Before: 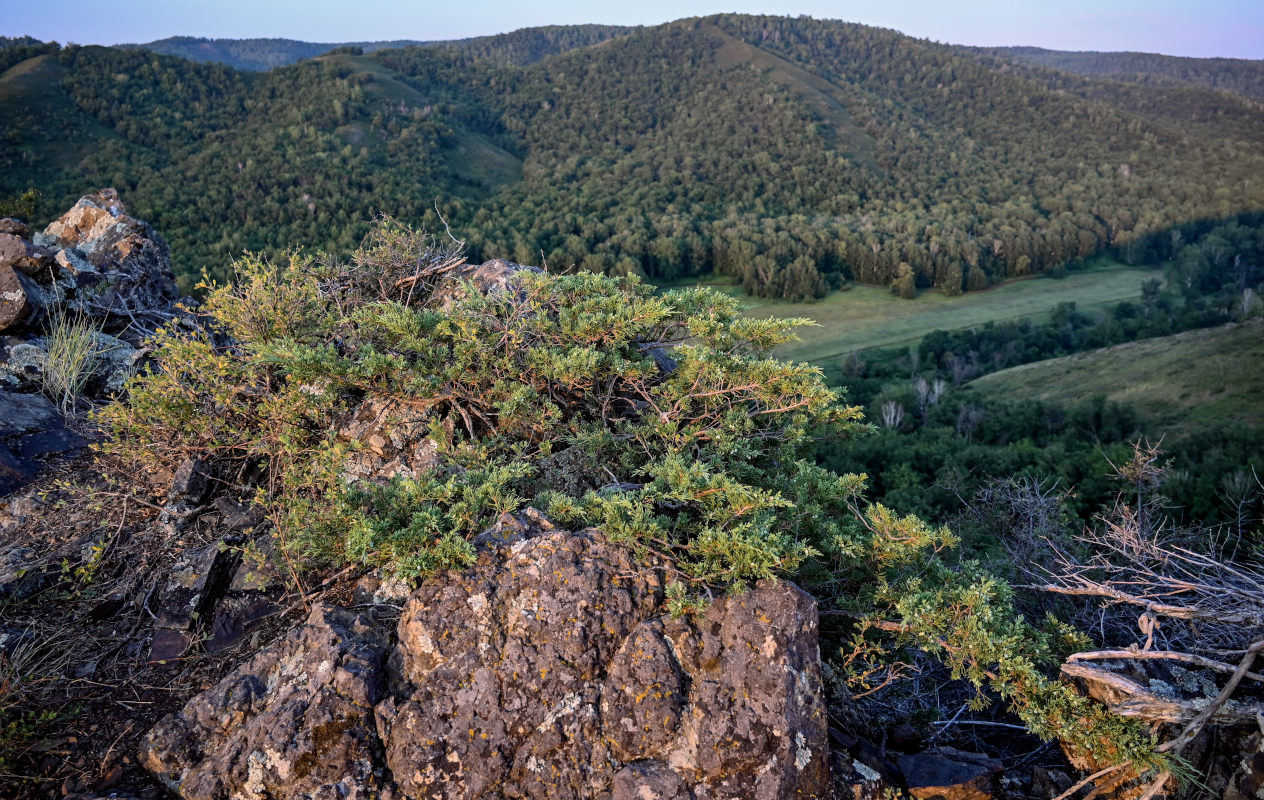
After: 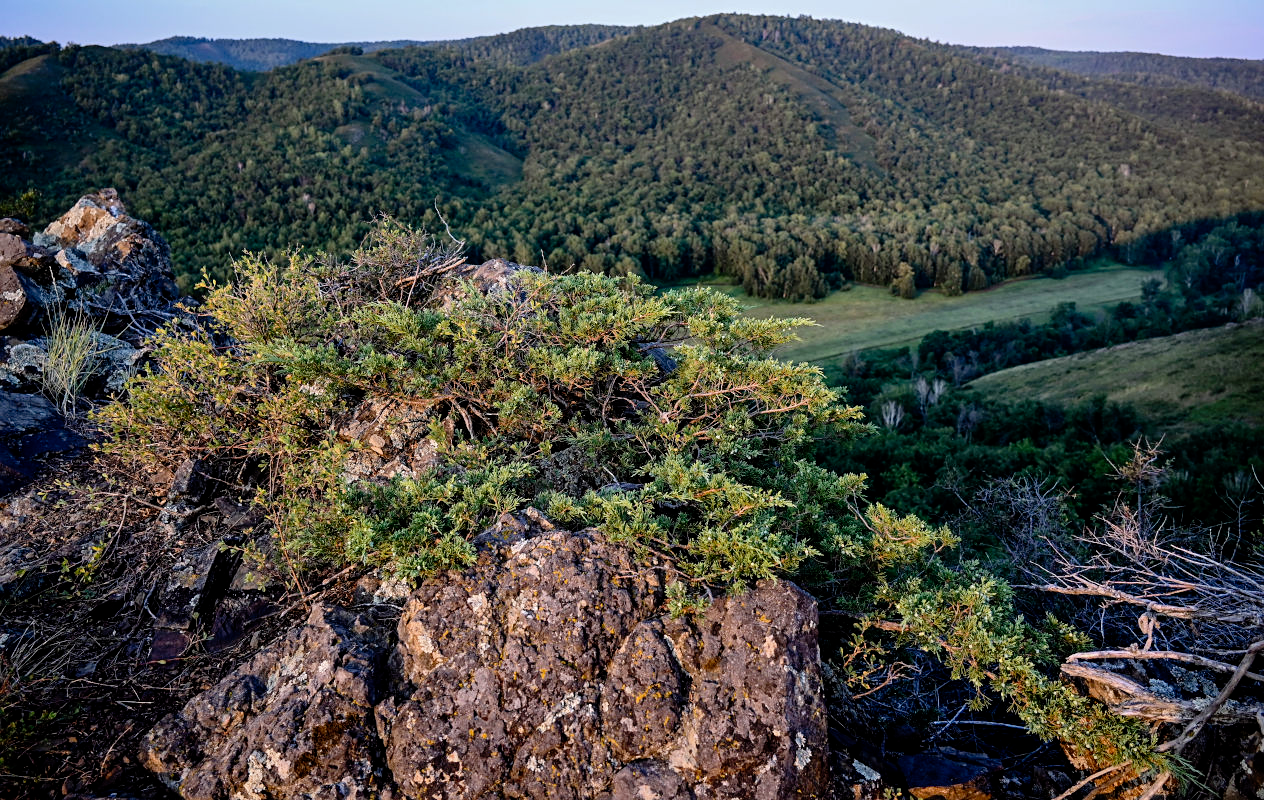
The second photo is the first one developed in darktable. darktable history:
sharpen: amount 0.2
tone curve: curves: ch0 [(0, 0) (0.003, 0.003) (0.011, 0.003) (0.025, 0.007) (0.044, 0.014) (0.069, 0.02) (0.1, 0.03) (0.136, 0.054) (0.177, 0.099) (0.224, 0.156) (0.277, 0.227) (0.335, 0.302) (0.399, 0.375) (0.468, 0.456) (0.543, 0.54) (0.623, 0.625) (0.709, 0.717) (0.801, 0.807) (0.898, 0.895) (1, 1)], preserve colors none
exposure: black level correction 0.004, exposure 0.014 EV, compensate highlight preservation false
